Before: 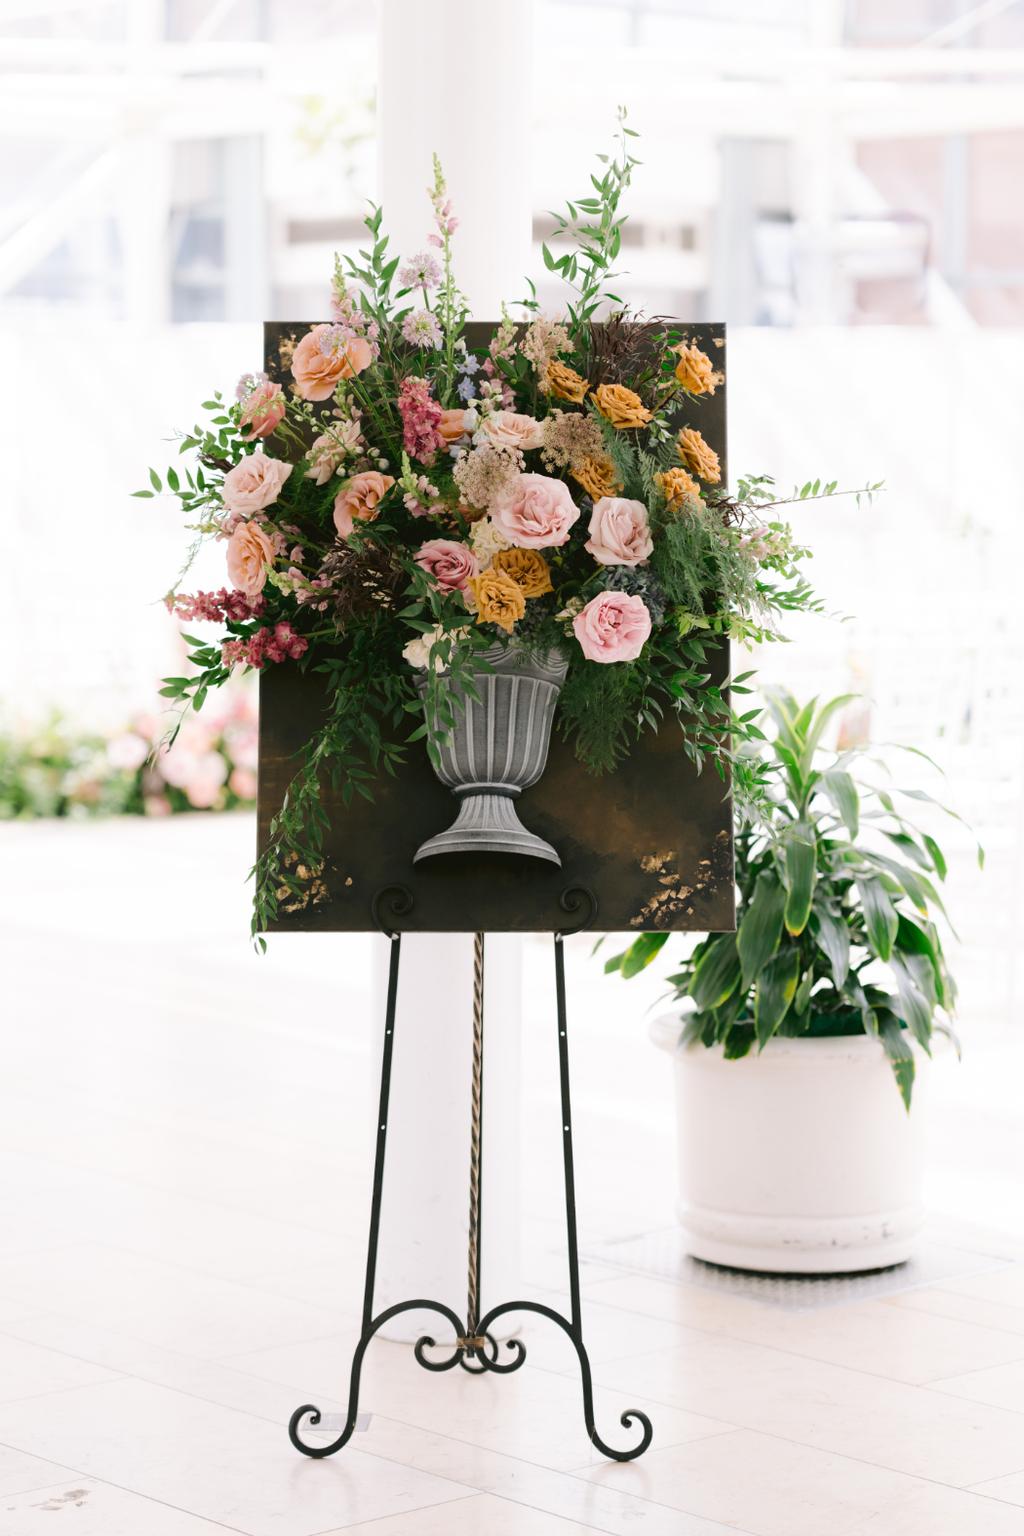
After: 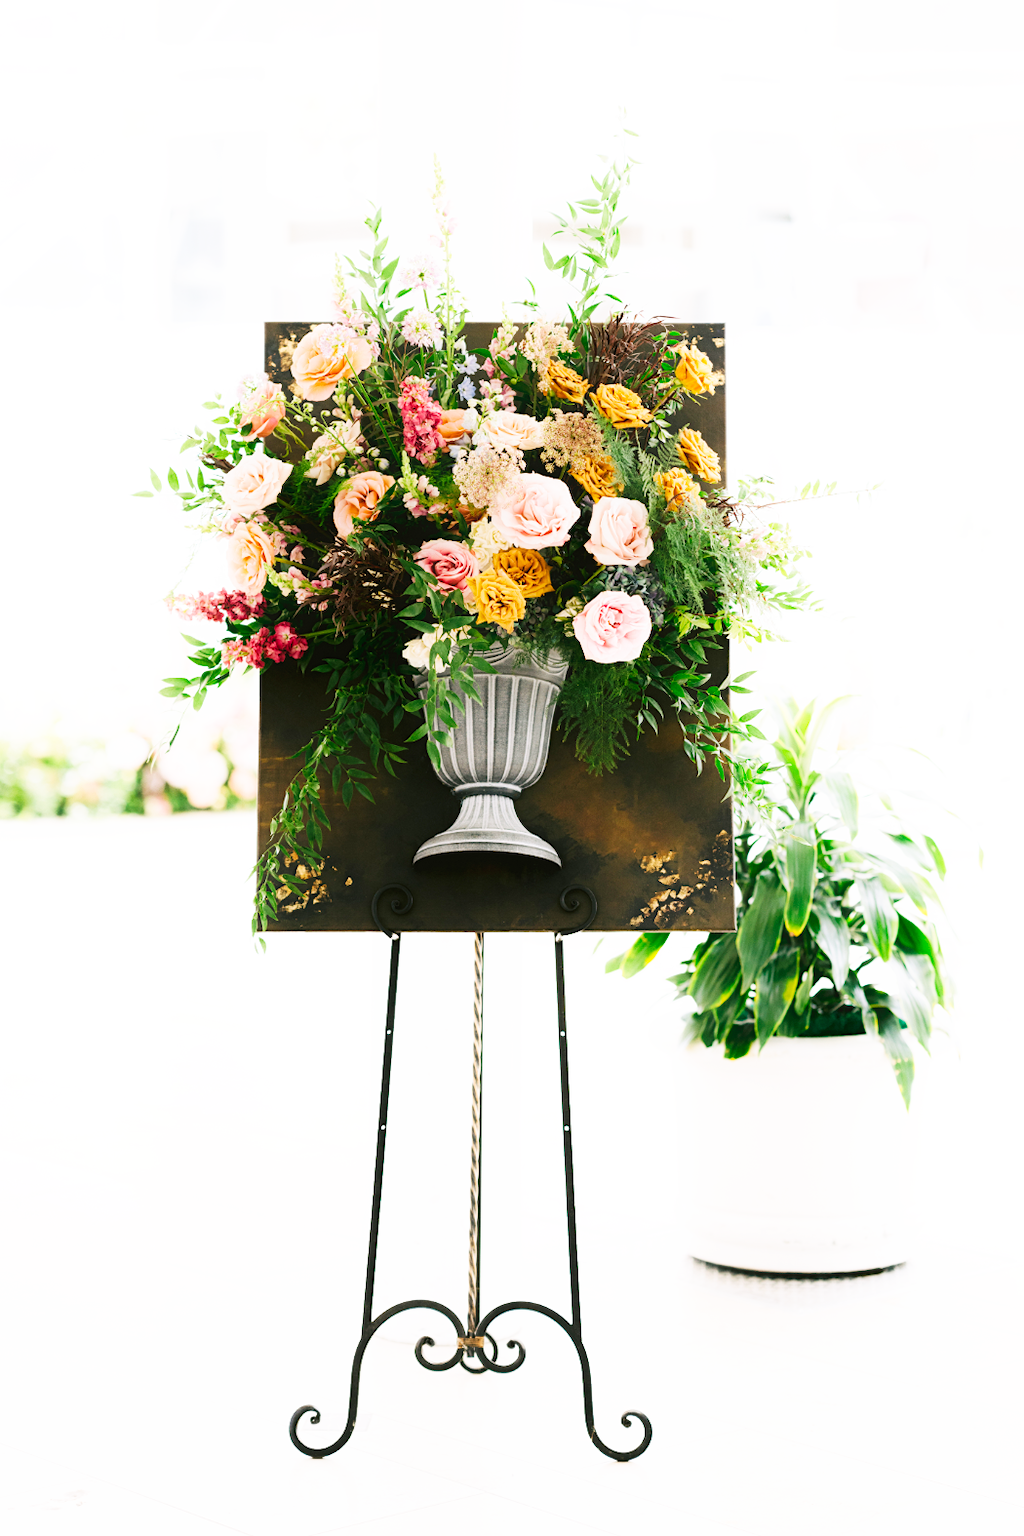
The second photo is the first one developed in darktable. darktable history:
base curve: curves: ch0 [(0, 0) (0.007, 0.004) (0.027, 0.03) (0.046, 0.07) (0.207, 0.54) (0.442, 0.872) (0.673, 0.972) (1, 1)], preserve colors none
contrast equalizer: y [[0.5, 0.496, 0.435, 0.435, 0.496, 0.5], [0.5 ×6], [0.5 ×6], [0 ×6], [0 ×6]]
color balance rgb: global vibrance 6.81%, saturation formula JzAzBz (2021)
